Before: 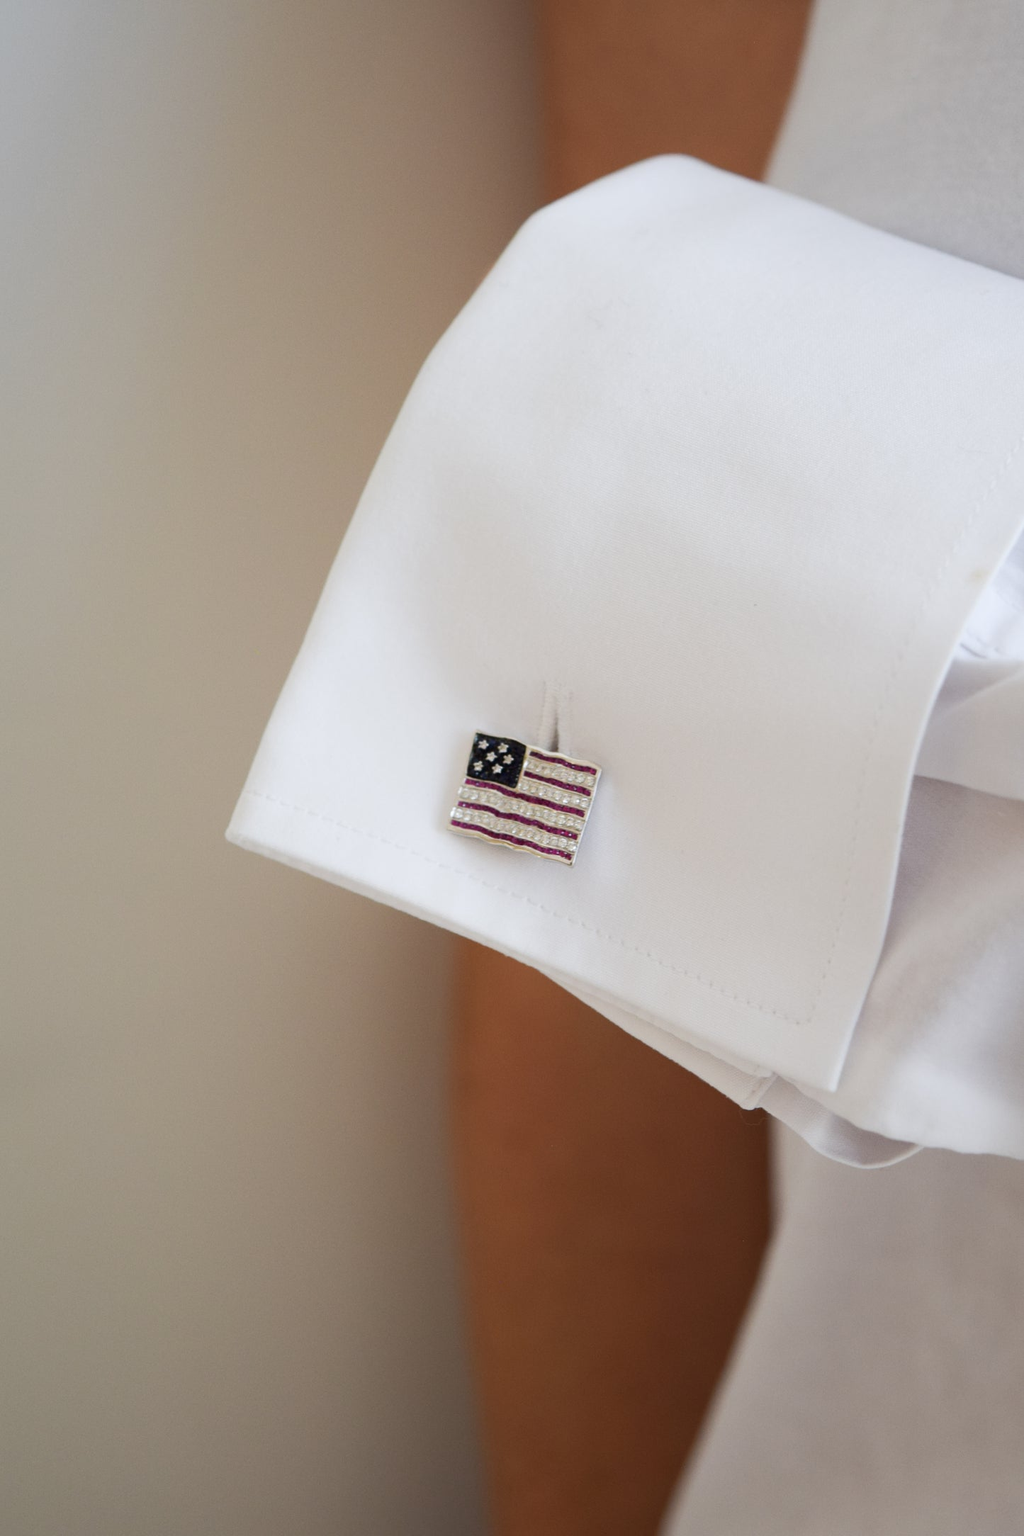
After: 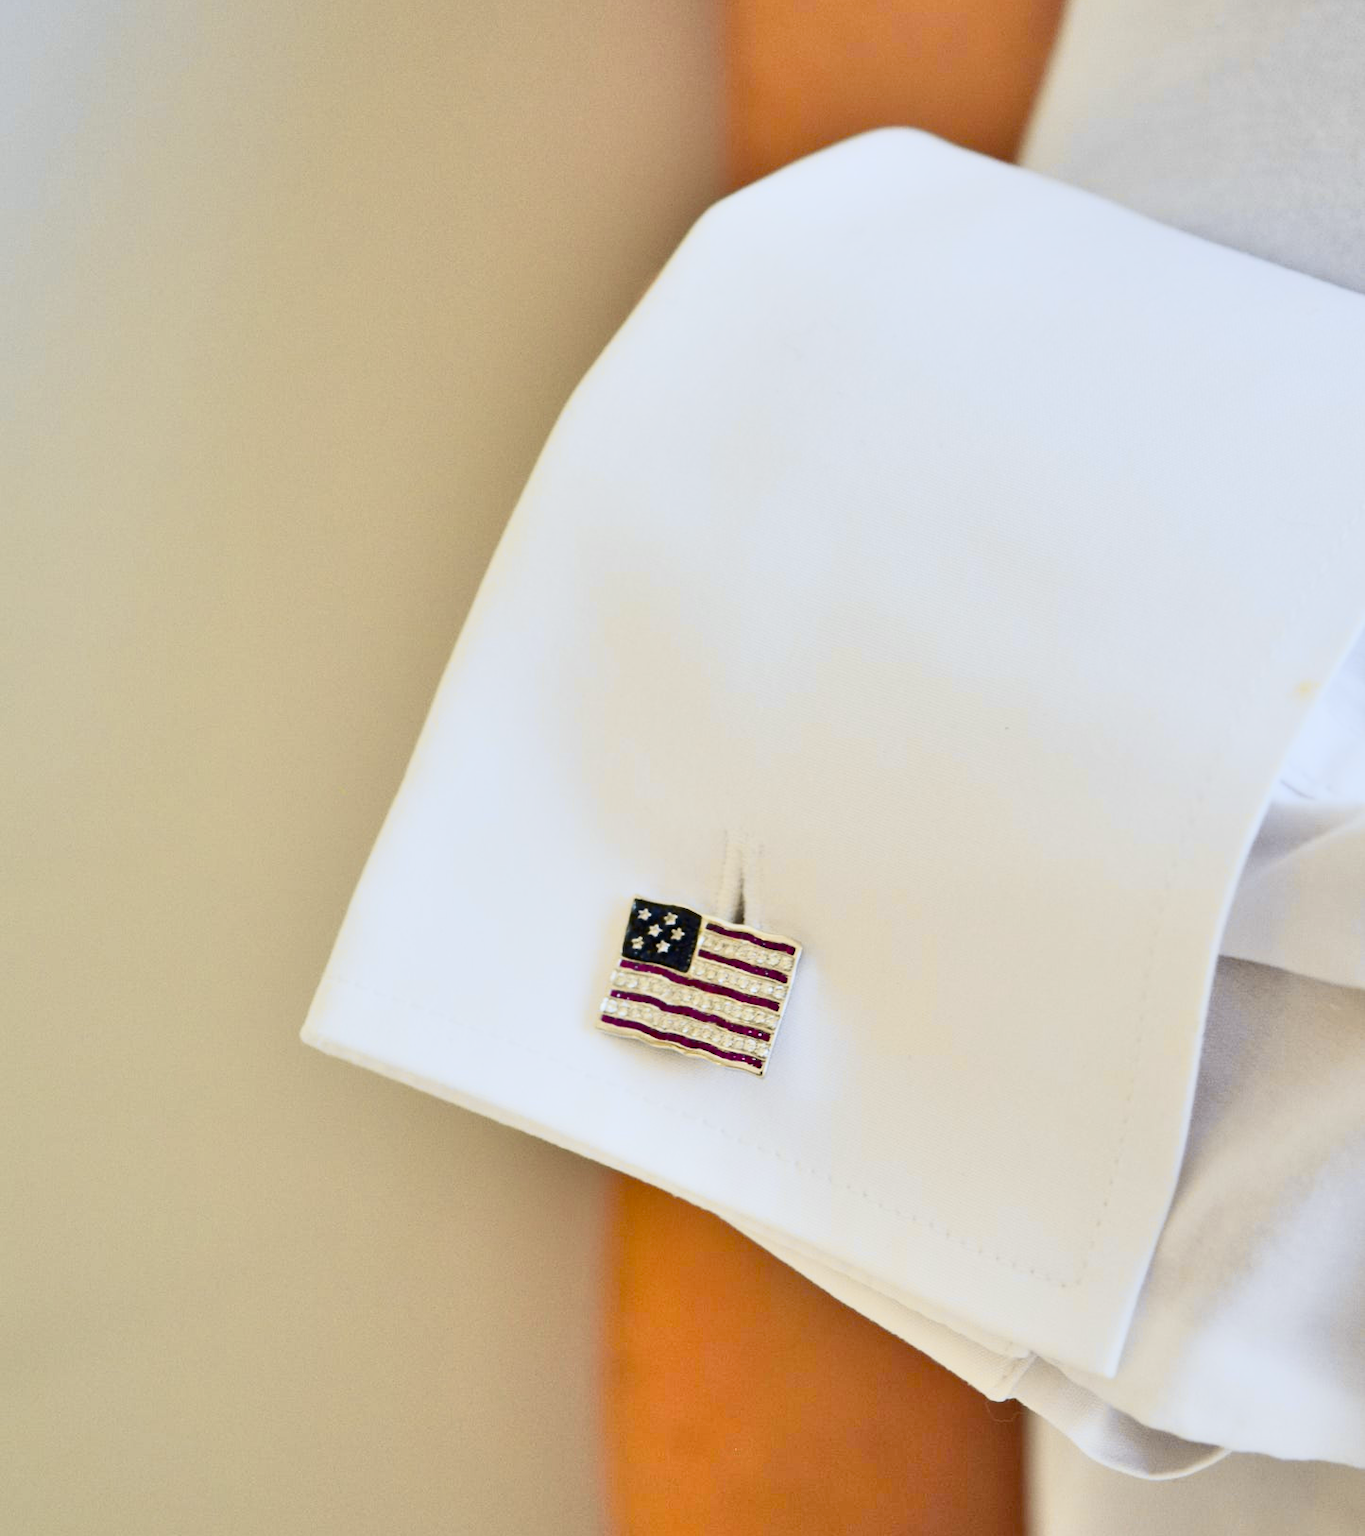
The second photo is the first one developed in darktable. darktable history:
tone equalizer: -7 EV 0.15 EV, -6 EV 0.6 EV, -5 EV 1.15 EV, -4 EV 1.33 EV, -3 EV 1.15 EV, -2 EV 0.6 EV, -1 EV 0.15 EV, mask exposure compensation -0.5 EV
crop: top 3.857%, bottom 21.132%
tone curve: curves: ch0 [(0.003, 0.023) (0.071, 0.052) (0.249, 0.201) (0.466, 0.557) (0.625, 0.761) (0.783, 0.9) (0.994, 0.968)]; ch1 [(0, 0) (0.262, 0.227) (0.417, 0.386) (0.469, 0.467) (0.502, 0.498) (0.531, 0.521) (0.576, 0.586) (0.612, 0.634) (0.634, 0.68) (0.686, 0.728) (0.994, 0.987)]; ch2 [(0, 0) (0.262, 0.188) (0.385, 0.353) (0.427, 0.424) (0.495, 0.493) (0.518, 0.544) (0.55, 0.579) (0.595, 0.621) (0.644, 0.748) (1, 1)], color space Lab, independent channels, preserve colors none
shadows and highlights: low approximation 0.01, soften with gaussian
